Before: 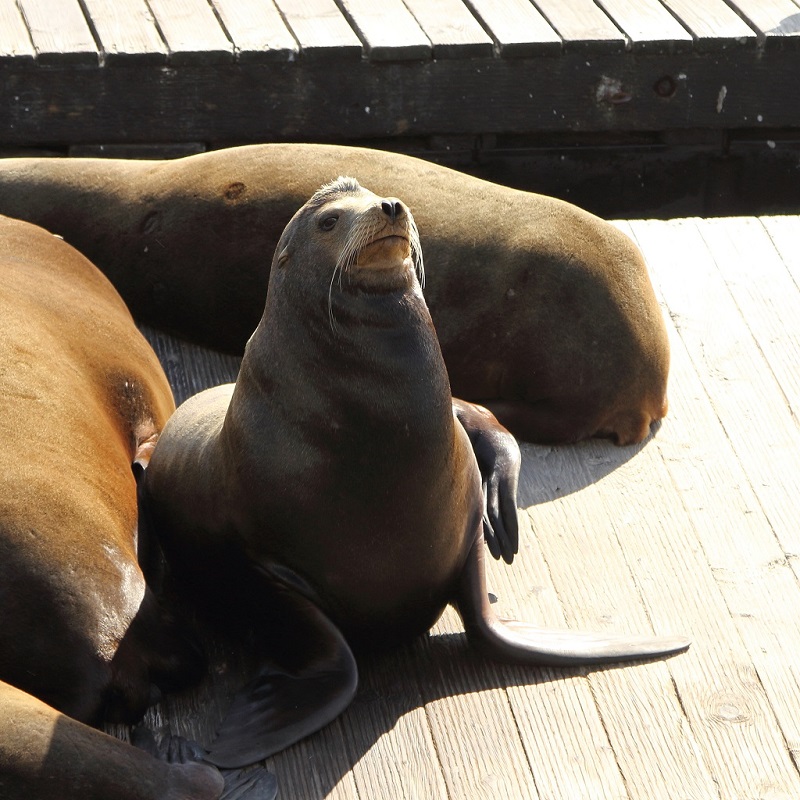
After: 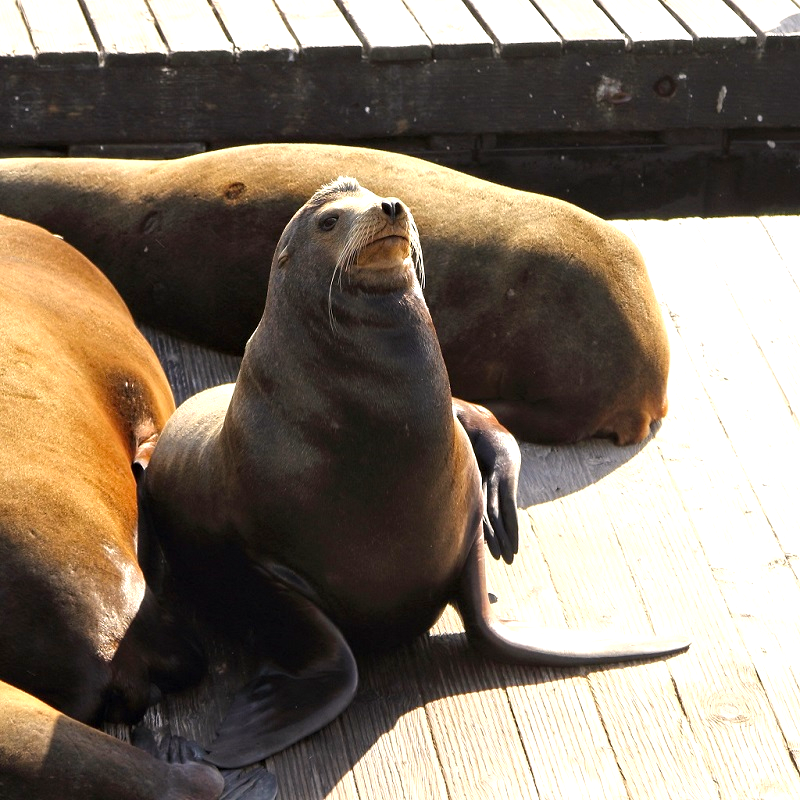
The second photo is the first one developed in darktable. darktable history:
color correction: highlights a* 3.22, highlights b* 1.93, saturation 1.19
contrast equalizer: y [[0.524, 0.538, 0.547, 0.548, 0.538, 0.524], [0.5 ×6], [0.5 ×6], [0 ×6], [0 ×6]]
exposure: exposure 0.367 EV, compensate highlight preservation false
